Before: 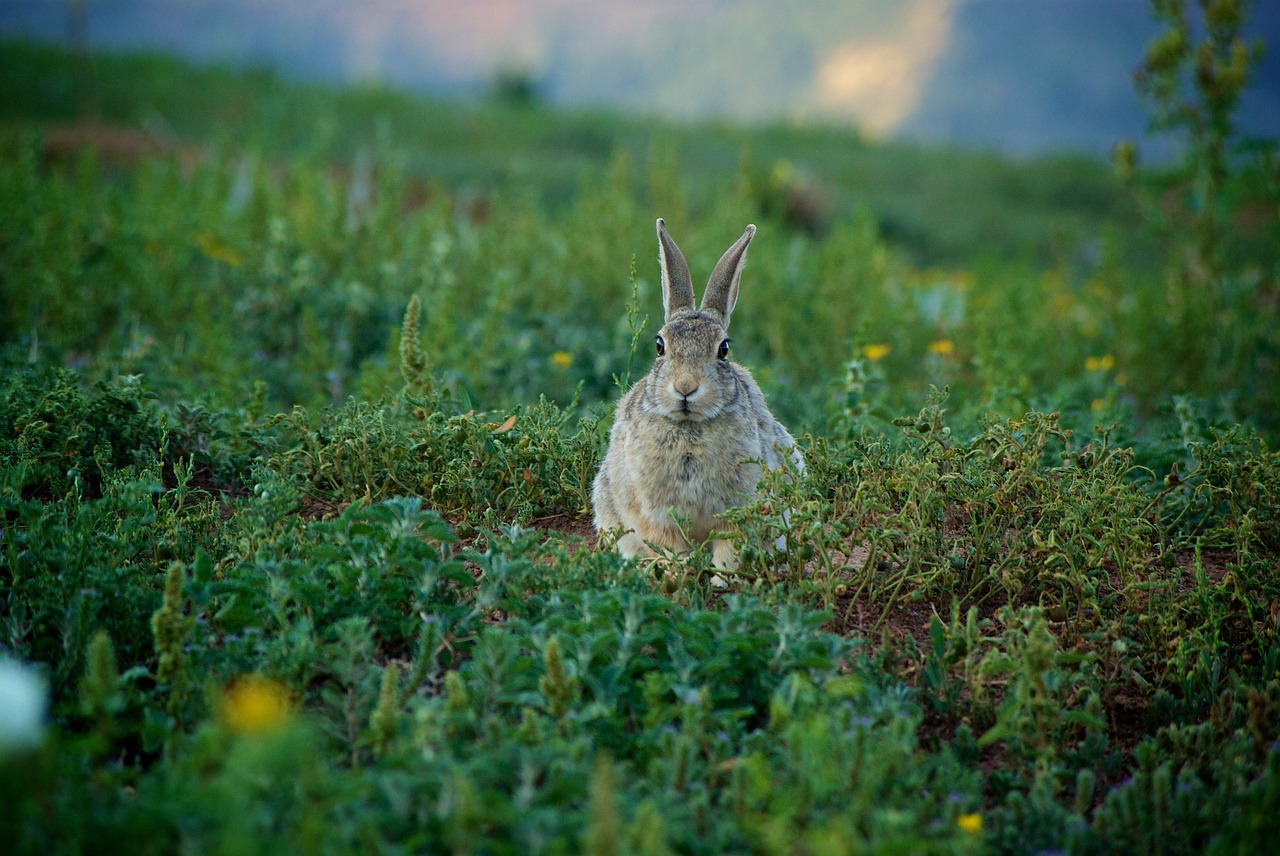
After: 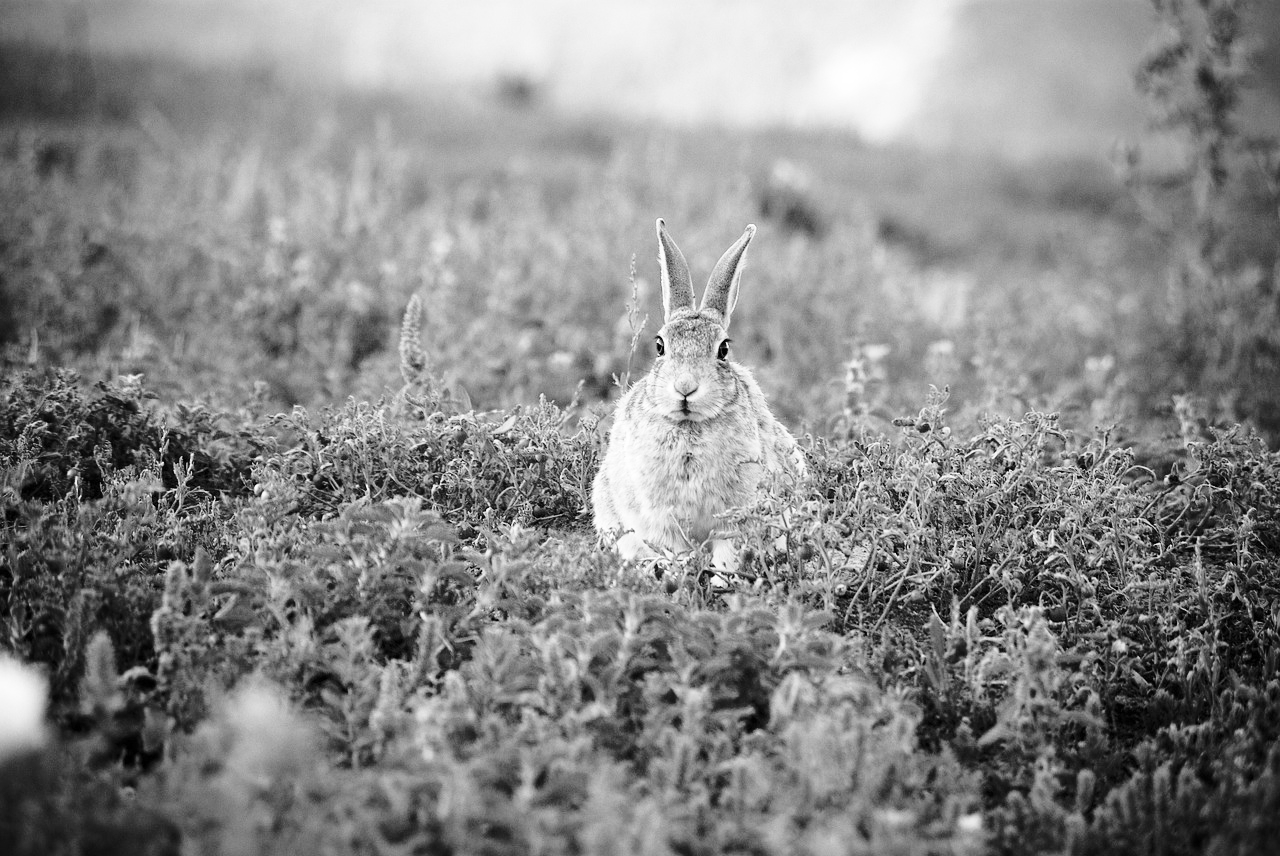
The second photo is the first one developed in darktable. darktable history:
base curve: curves: ch0 [(0, 0) (0.032, 0.037) (0.105, 0.228) (0.435, 0.76) (0.856, 0.983) (1, 1)], preserve colors none
exposure: exposure 0.556 EV, compensate highlight preservation false
monochrome: on, module defaults
